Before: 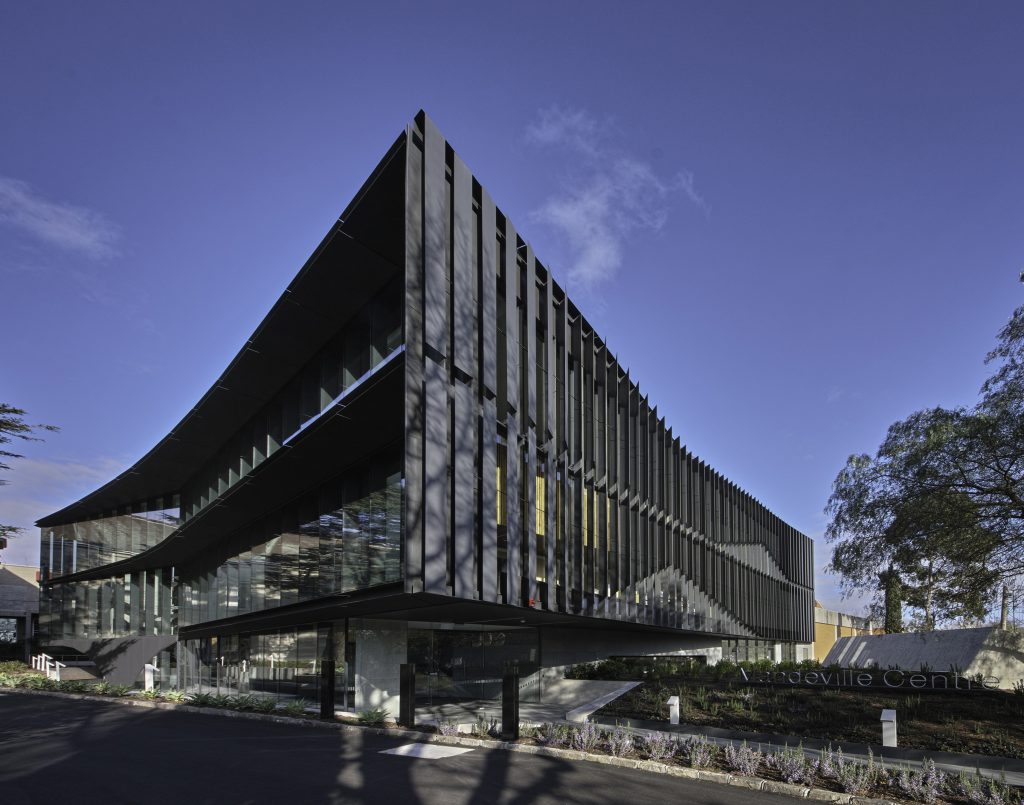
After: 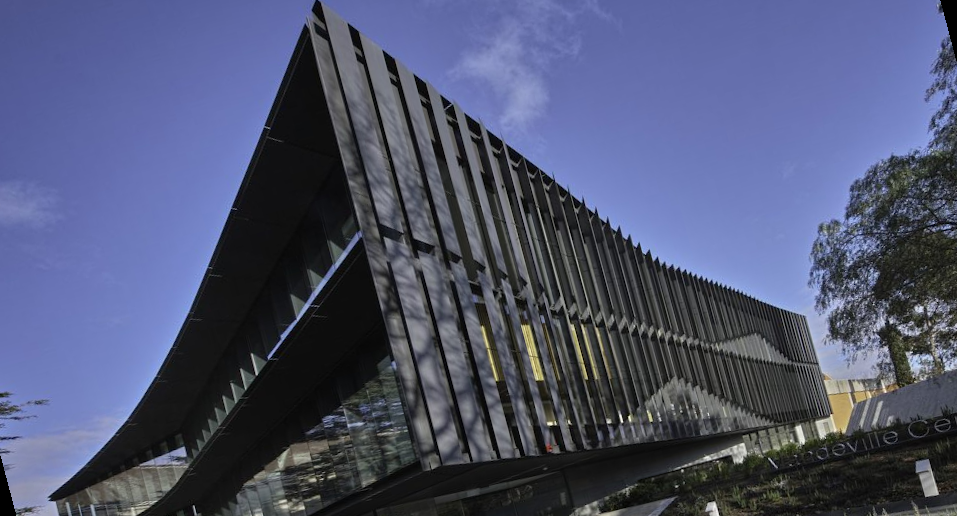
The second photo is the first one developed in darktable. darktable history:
crop: top 0.05%, bottom 0.098%
rotate and perspective: rotation -14.8°, crop left 0.1, crop right 0.903, crop top 0.25, crop bottom 0.748
